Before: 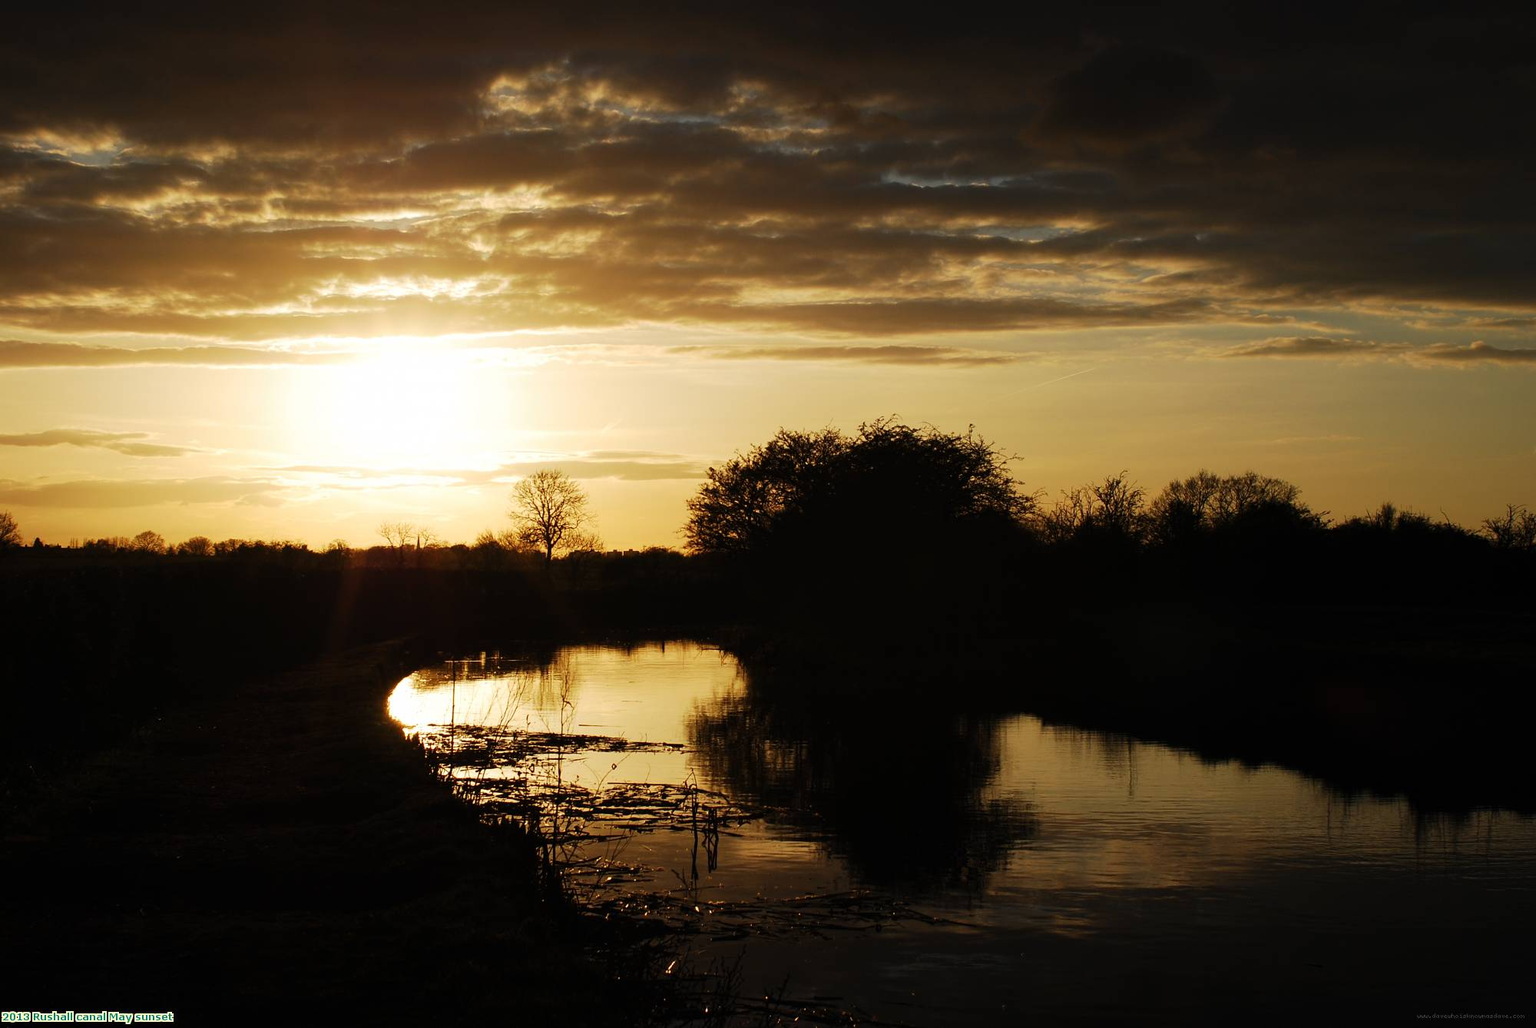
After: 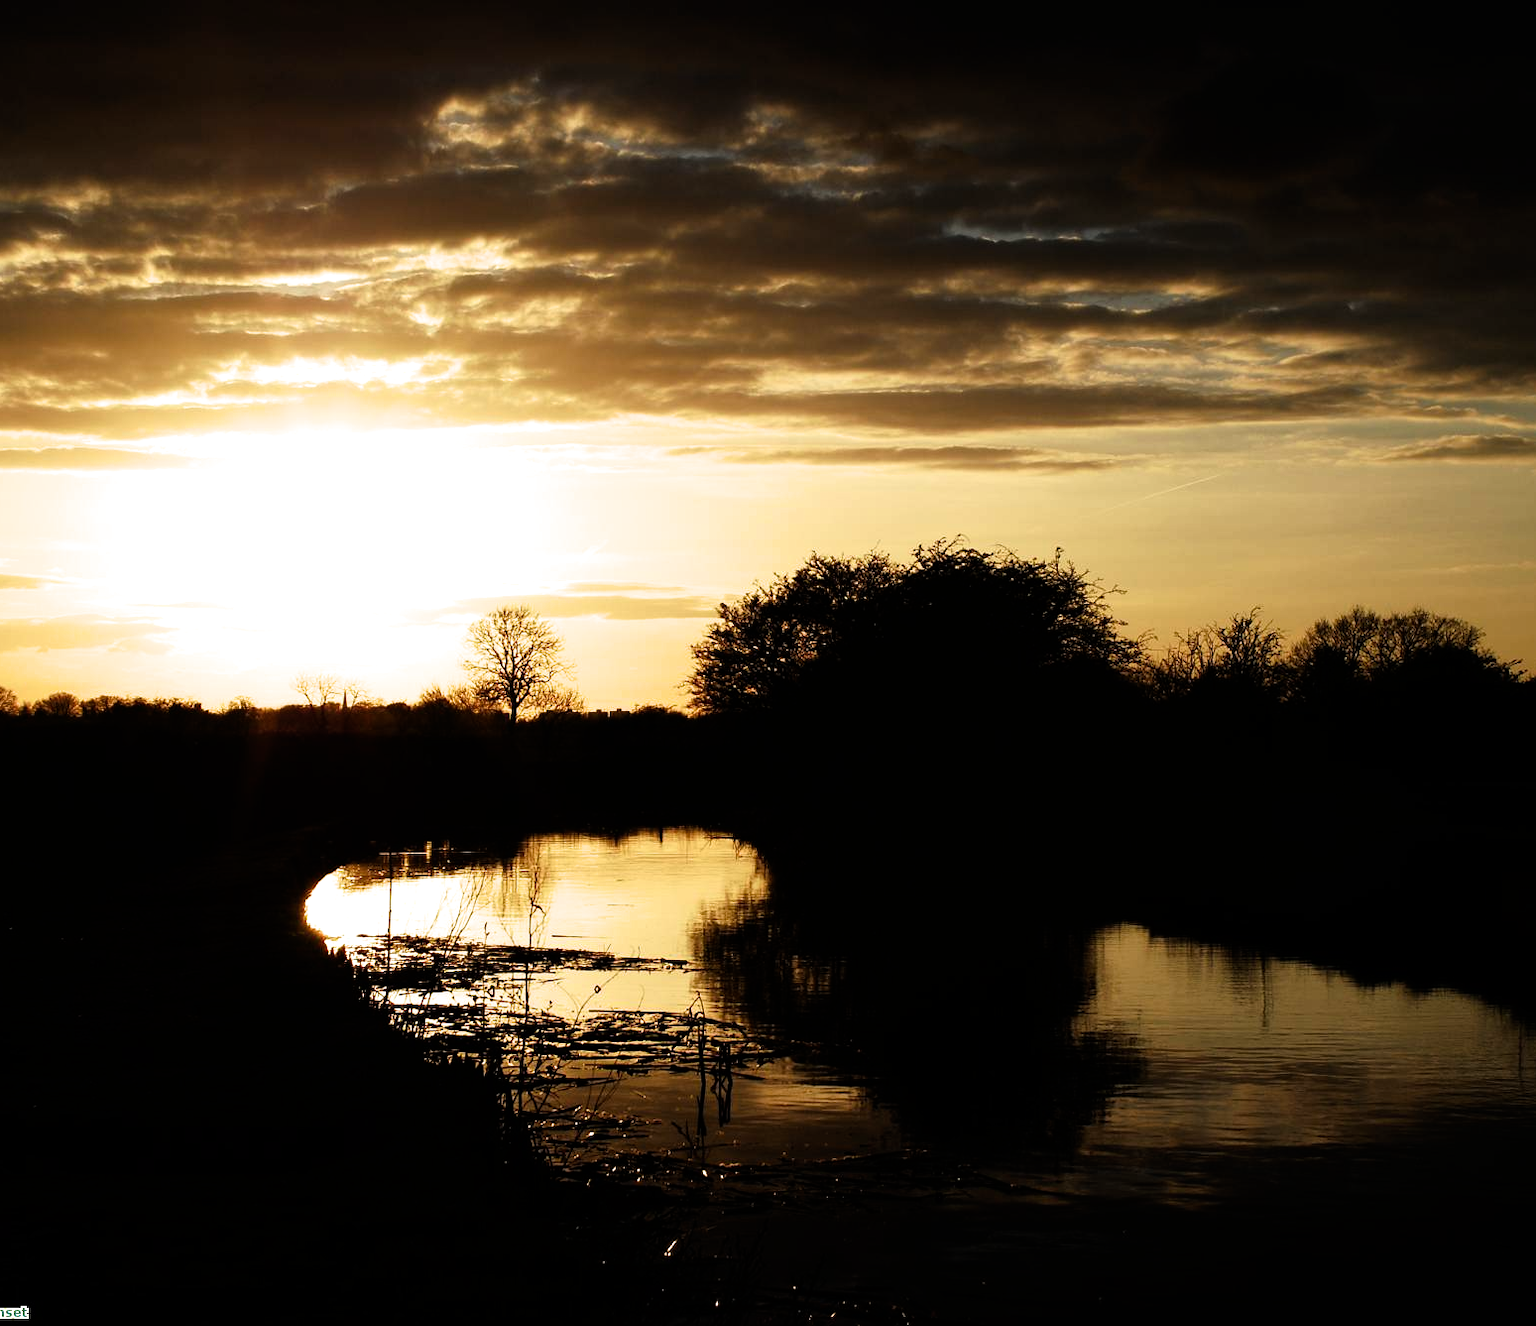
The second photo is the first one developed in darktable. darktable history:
crop: left 9.88%, right 12.664%
contrast brightness saturation: contrast 0.04, saturation 0.07
filmic rgb: white relative exposure 2.2 EV, hardness 6.97
